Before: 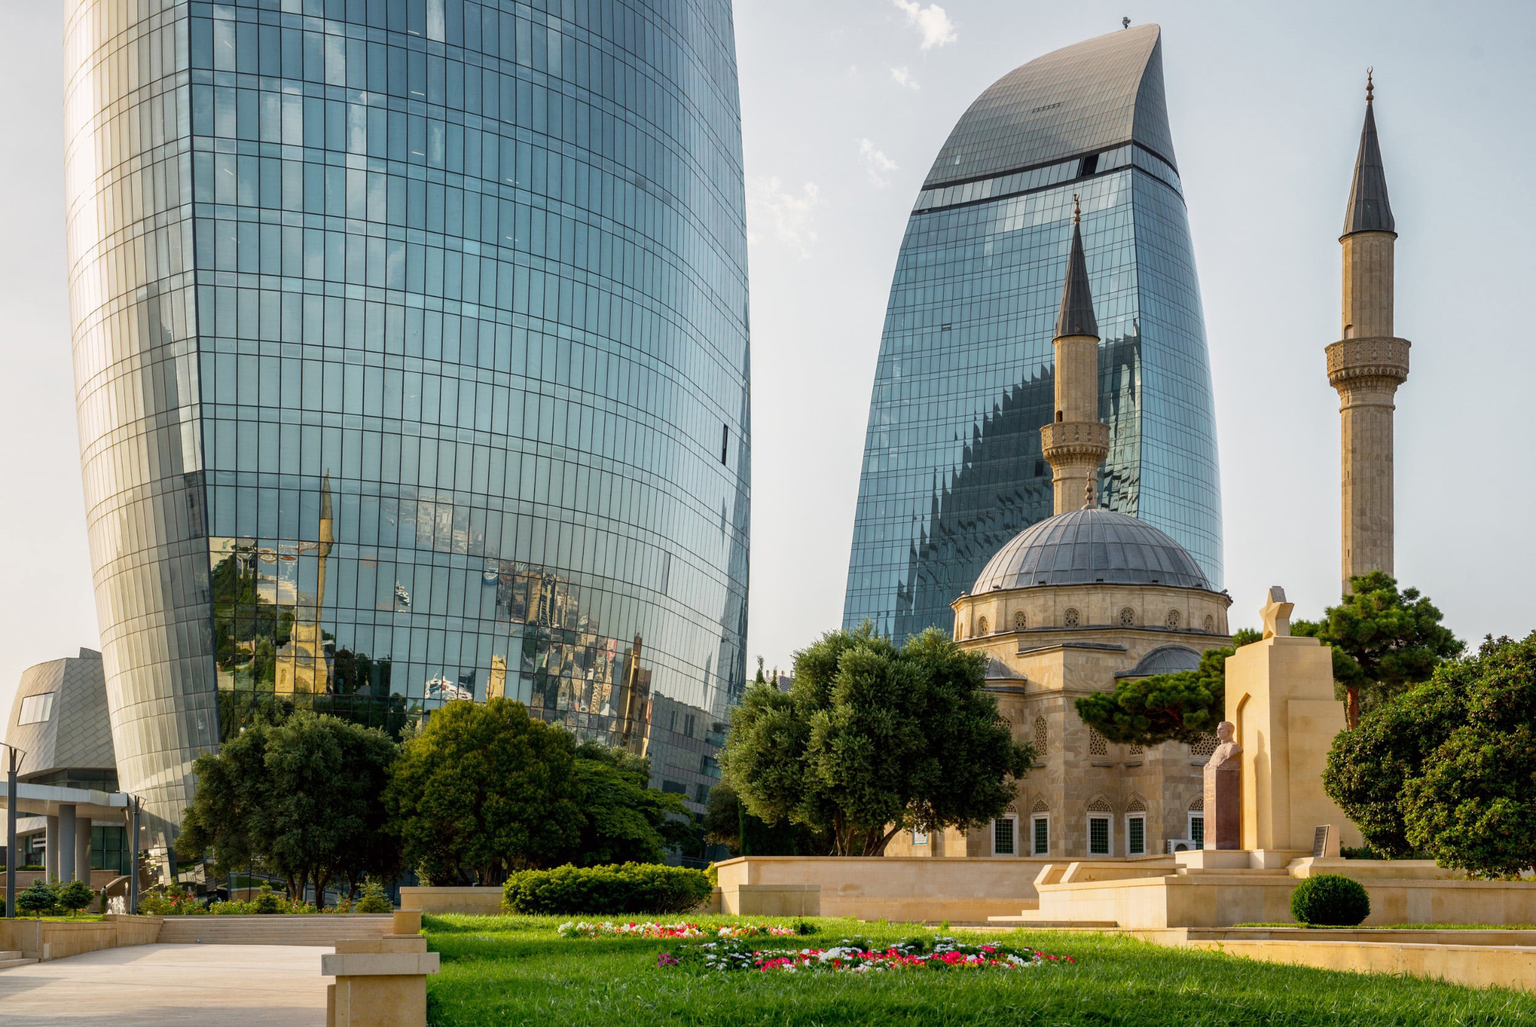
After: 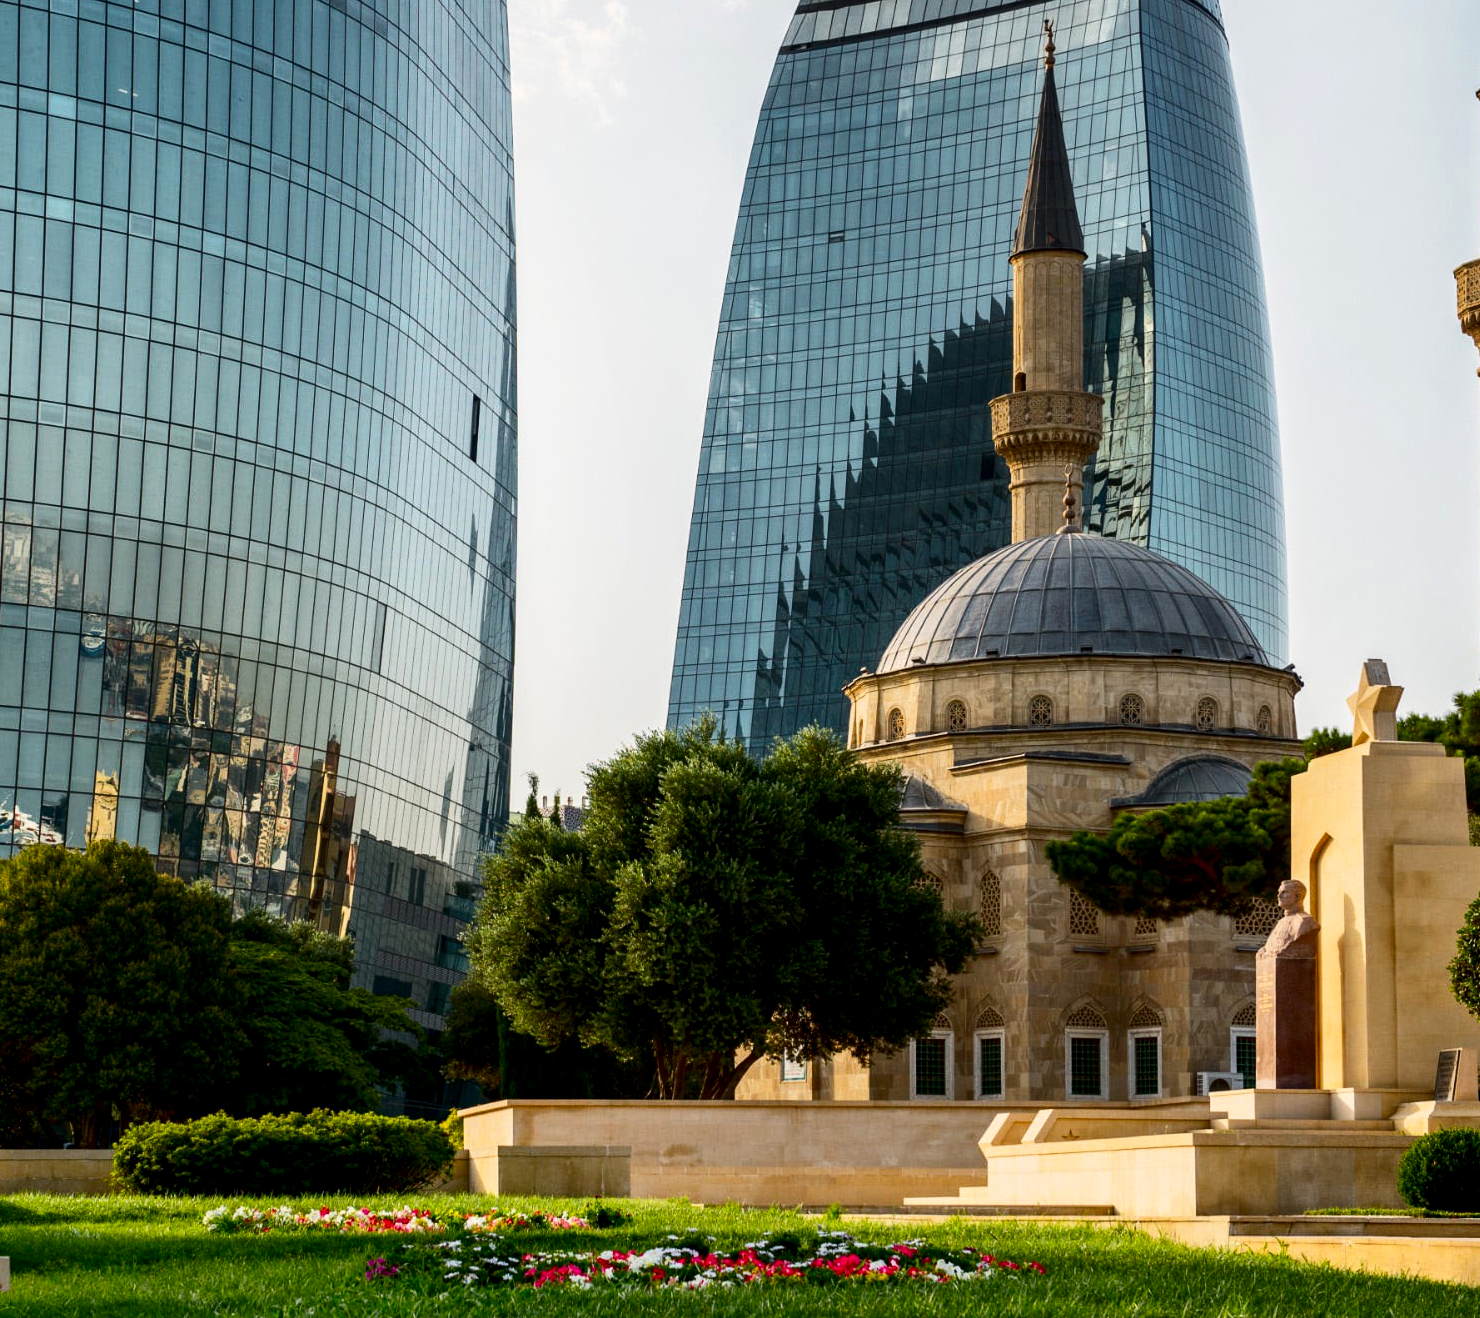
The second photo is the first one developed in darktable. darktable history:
local contrast: highlights 100%, shadows 100%, detail 120%, midtone range 0.2
contrast brightness saturation: contrast 0.2, brightness -0.11, saturation 0.1
crop and rotate: left 28.256%, top 17.734%, right 12.656%, bottom 3.573%
